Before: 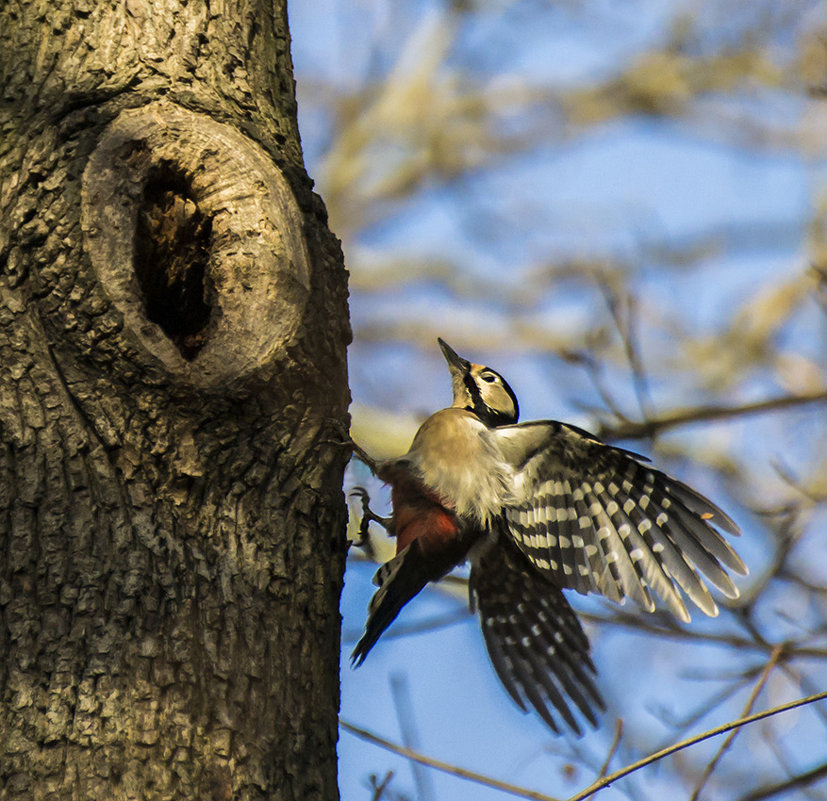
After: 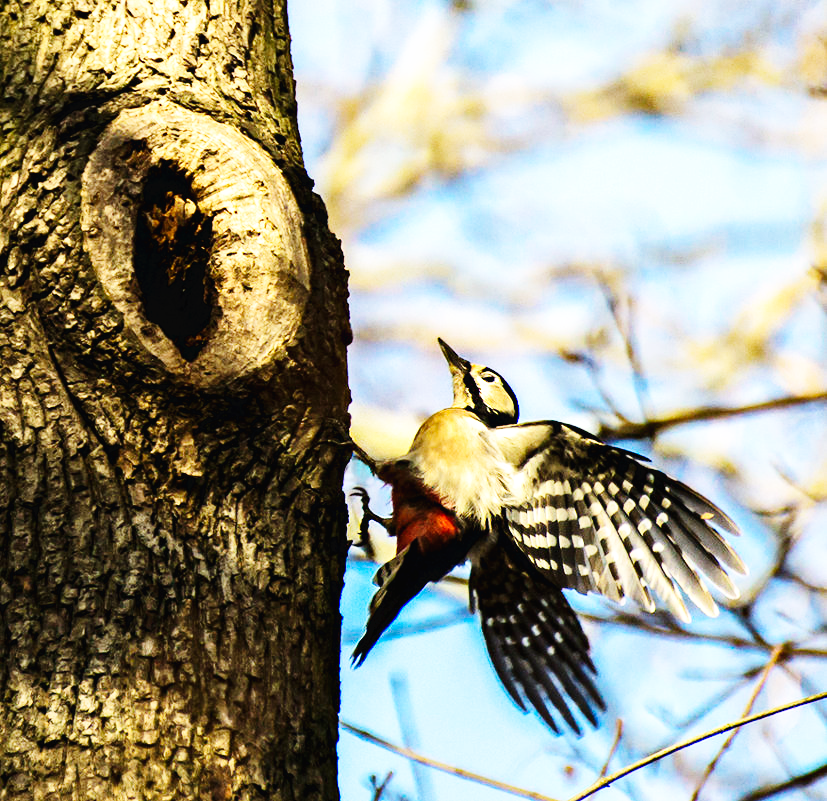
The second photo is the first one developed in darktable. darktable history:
tone equalizer: -8 EV -0.435 EV, -7 EV -0.389 EV, -6 EV -0.334 EV, -5 EV -0.203 EV, -3 EV 0.217 EV, -2 EV 0.362 EV, -1 EV 0.396 EV, +0 EV 0.433 EV, edges refinement/feathering 500, mask exposure compensation -1.57 EV, preserve details no
haze removal: compatibility mode true, adaptive false
base curve: curves: ch0 [(0, 0.003) (0.001, 0.002) (0.006, 0.004) (0.02, 0.022) (0.048, 0.086) (0.094, 0.234) (0.162, 0.431) (0.258, 0.629) (0.385, 0.8) (0.548, 0.918) (0.751, 0.988) (1, 1)], preserve colors none
